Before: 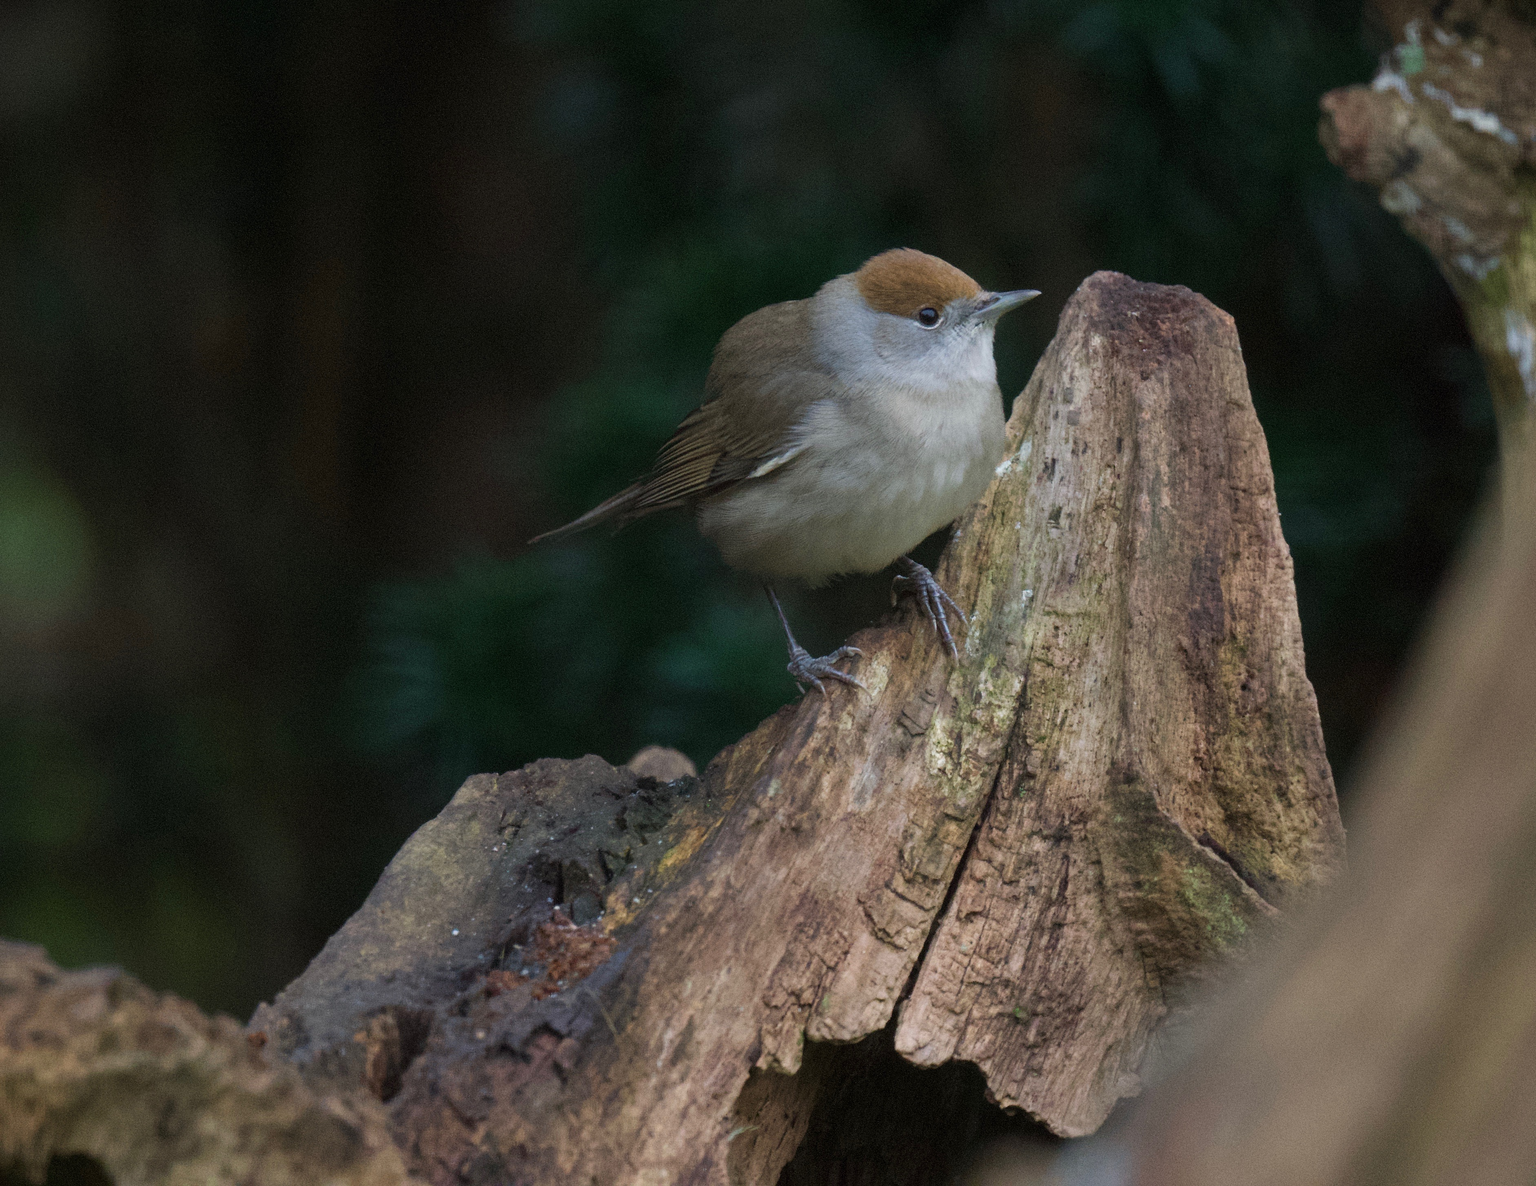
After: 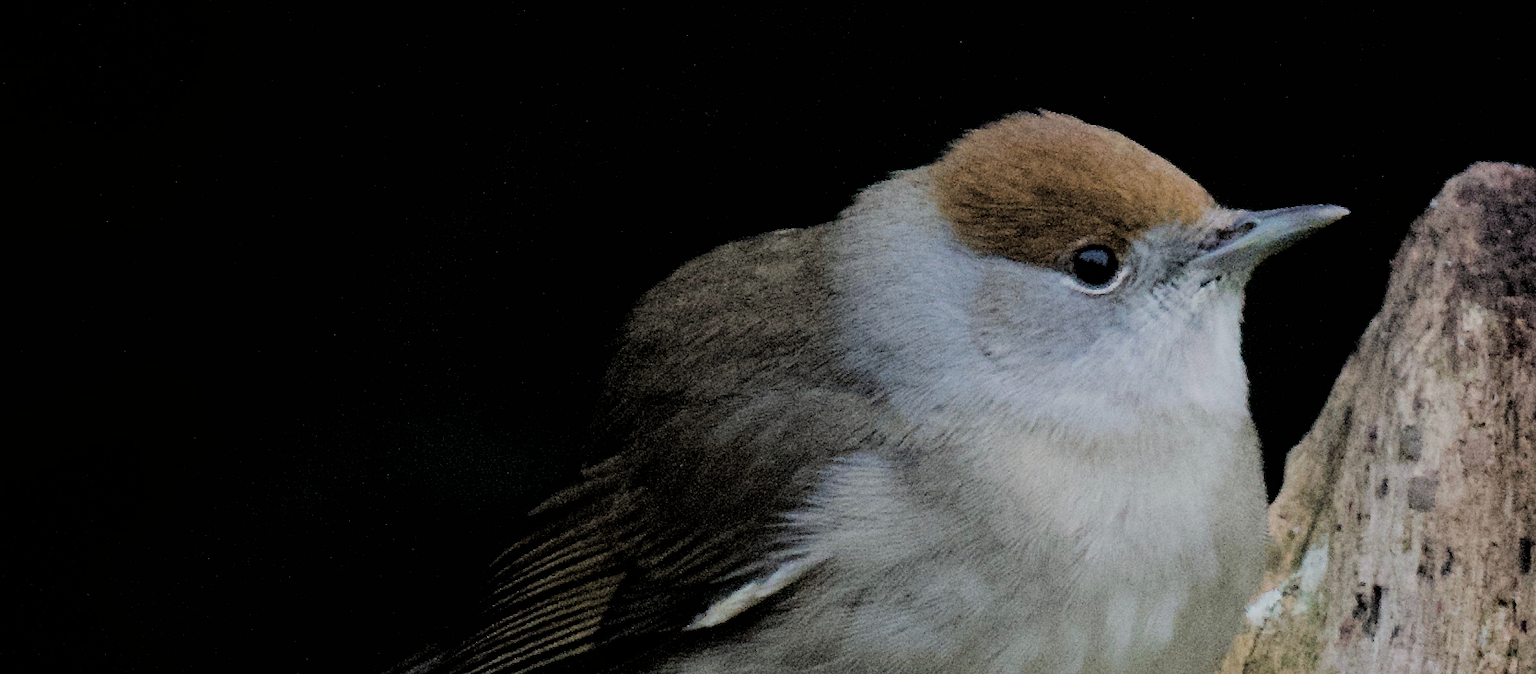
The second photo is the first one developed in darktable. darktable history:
filmic rgb: black relative exposure -2.9 EV, white relative exposure 4.56 EV, hardness 1.71, contrast 1.239
crop: left 28.883%, top 16.814%, right 26.796%, bottom 57.99%
